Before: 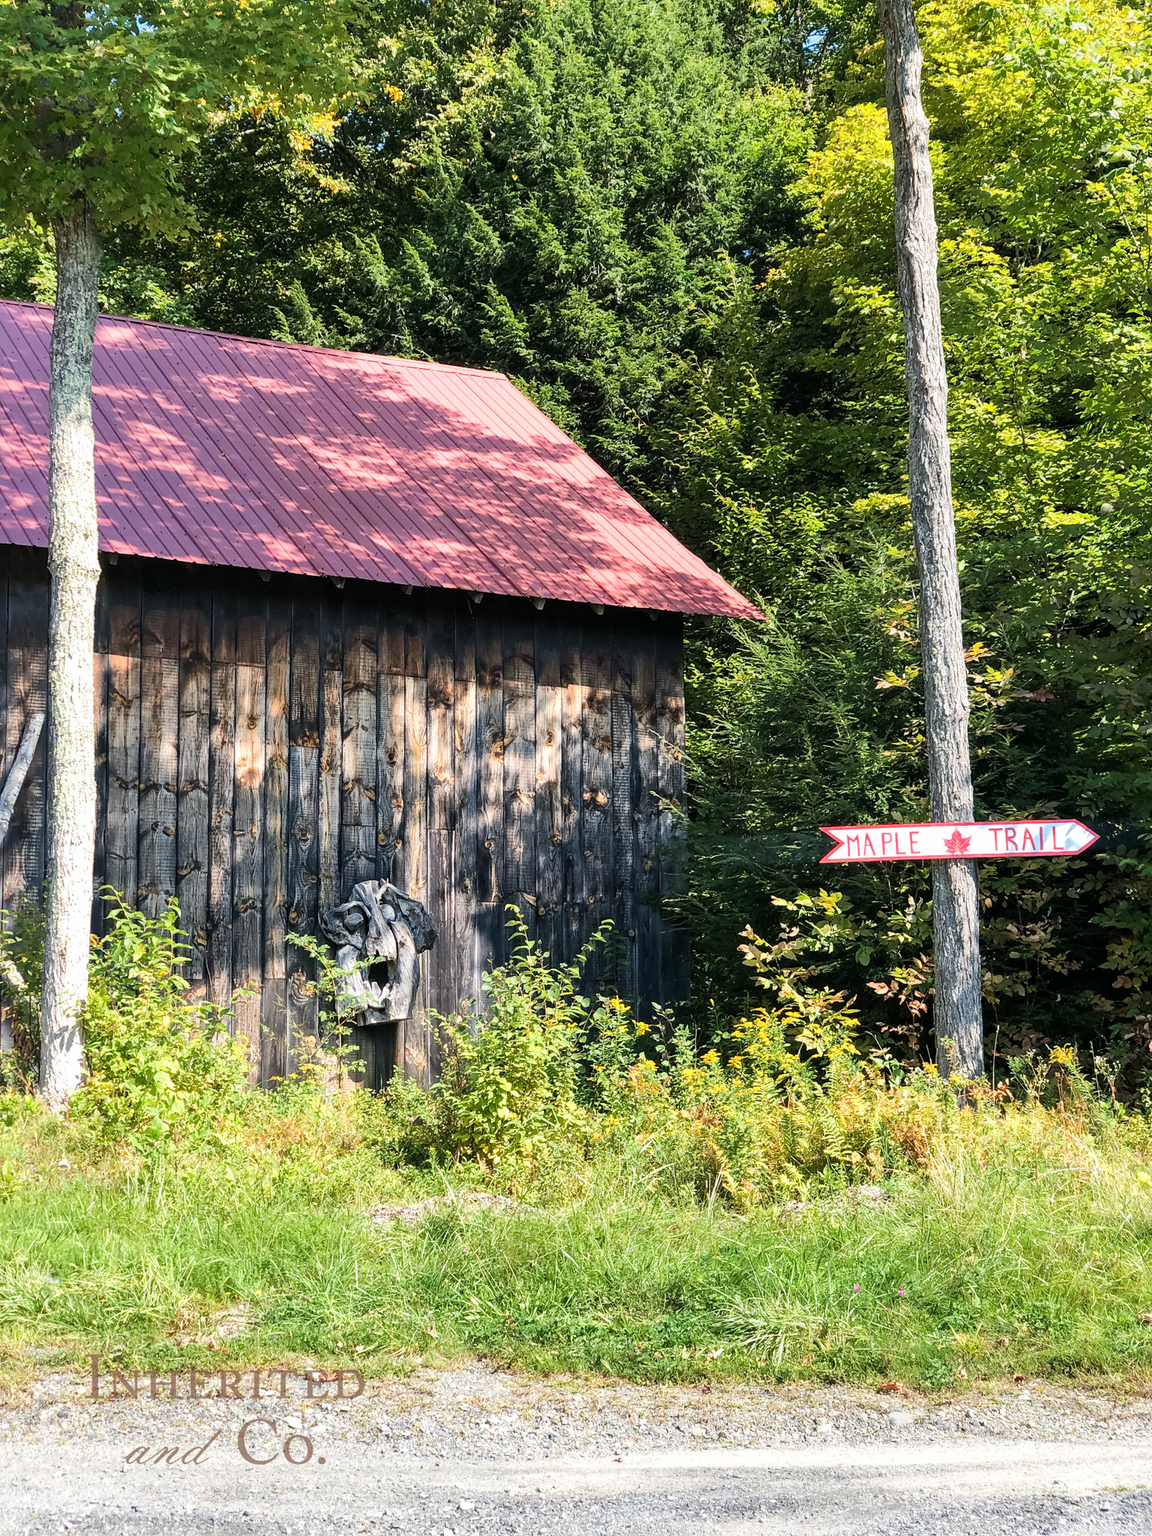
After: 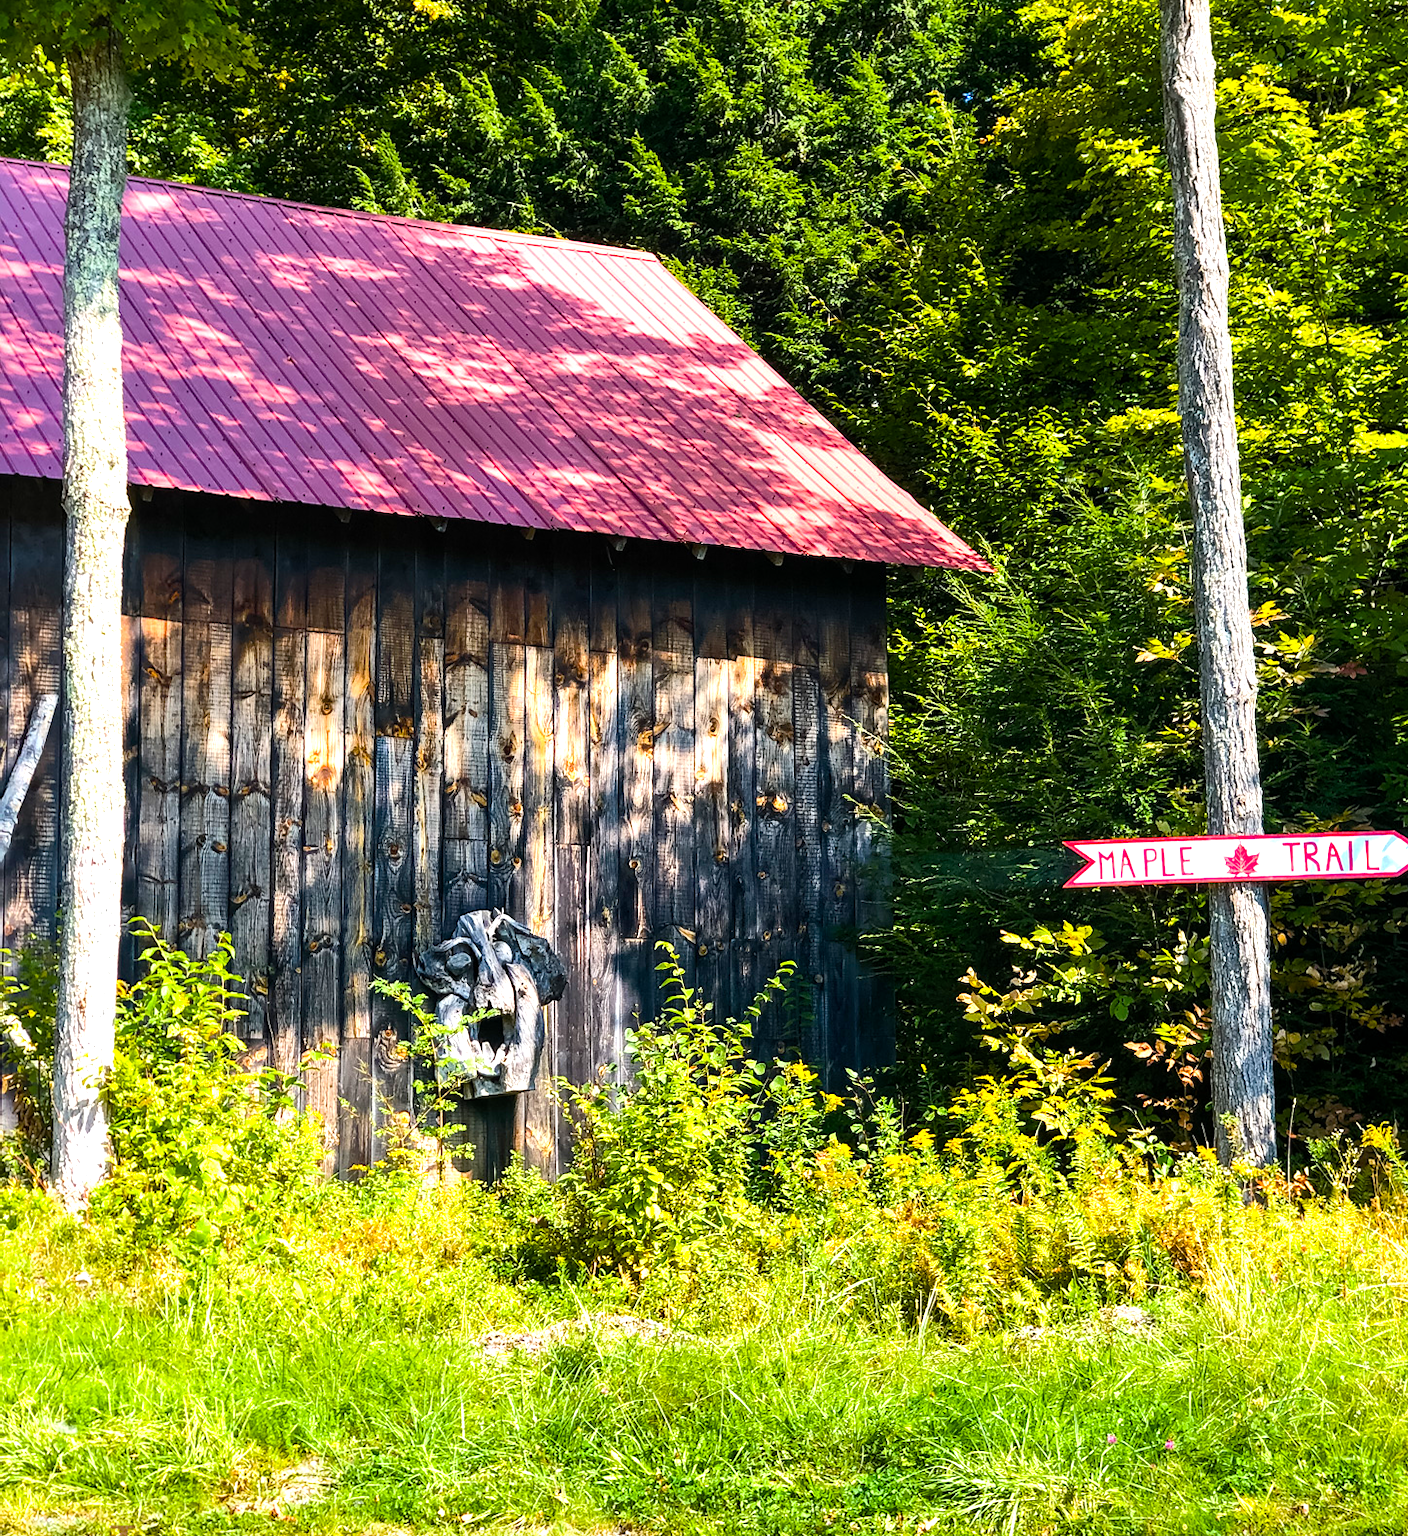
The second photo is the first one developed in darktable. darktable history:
color balance rgb: linear chroma grading › global chroma 9%, perceptual saturation grading › global saturation 36%, perceptual saturation grading › shadows 35%, perceptual brilliance grading › global brilliance 15%, perceptual brilliance grading › shadows -35%, global vibrance 15%
crop and rotate: angle 0.03°, top 11.643%, right 5.651%, bottom 11.189%
